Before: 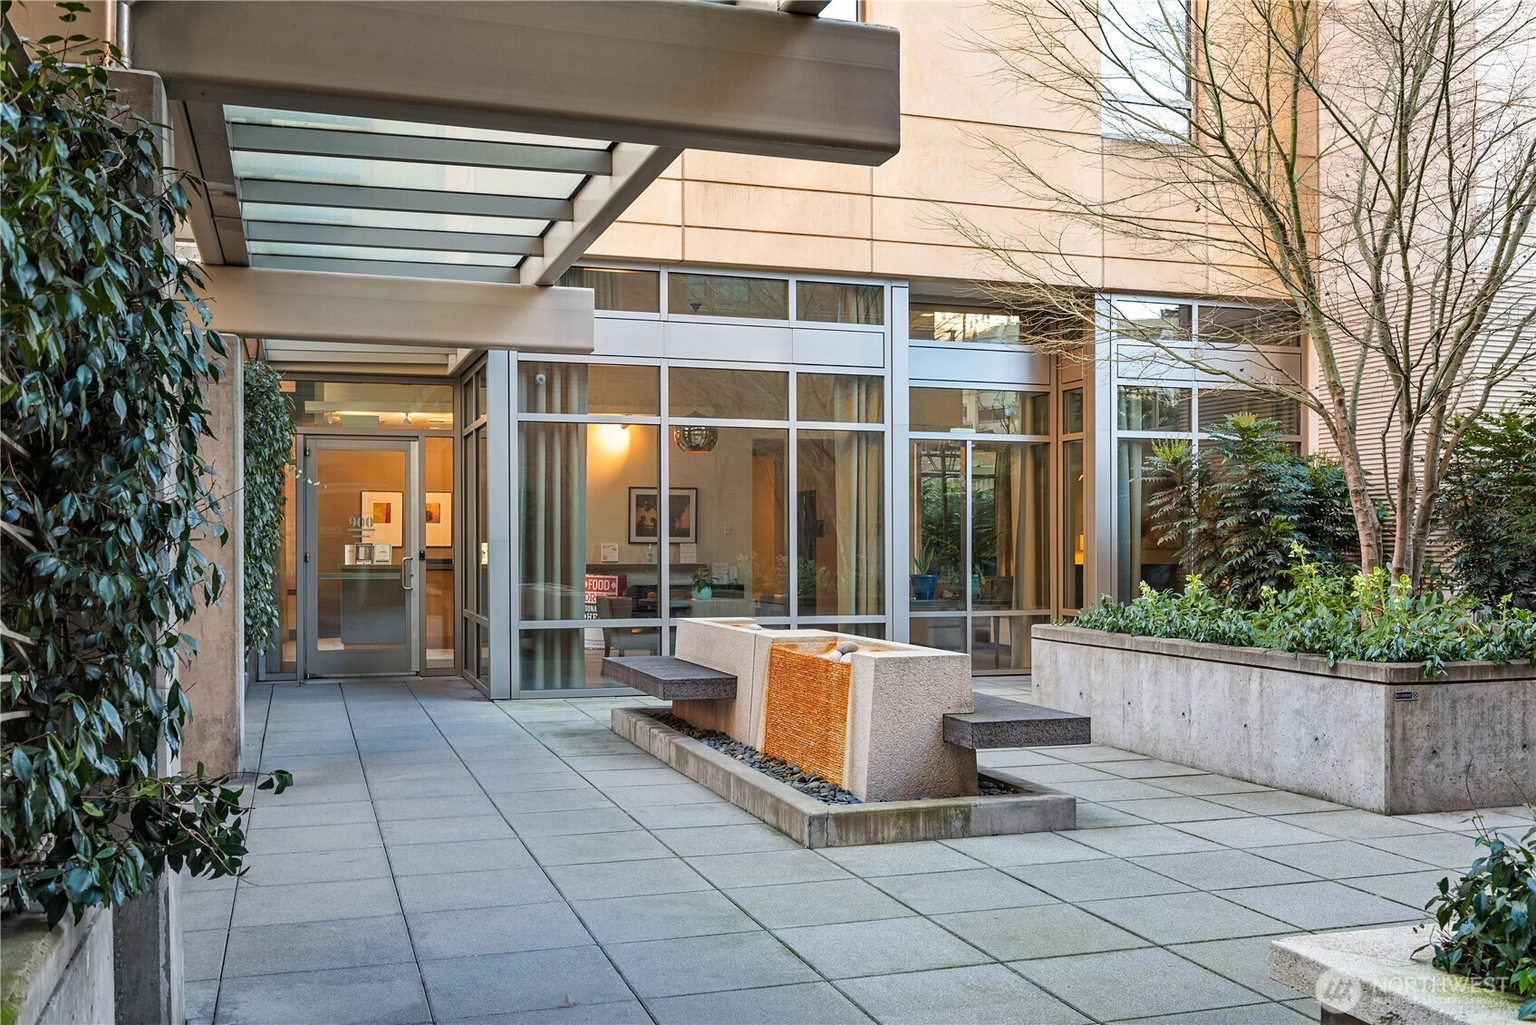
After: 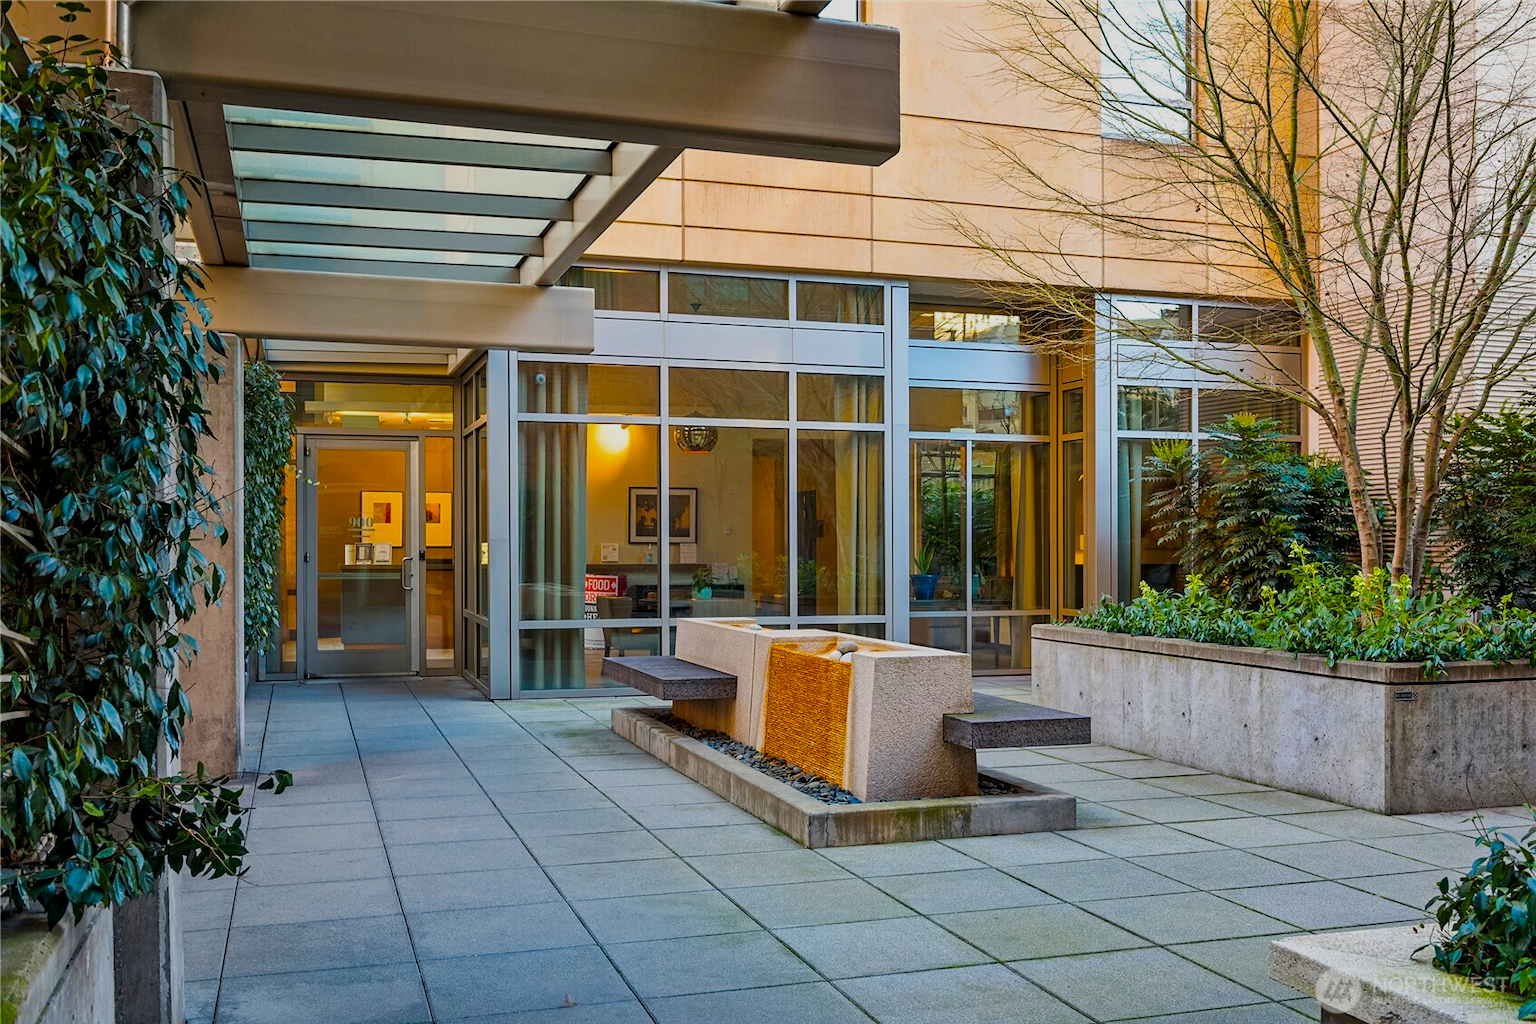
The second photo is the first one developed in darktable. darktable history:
local contrast: mode bilateral grid, contrast 21, coarseness 51, detail 119%, midtone range 0.2
exposure: black level correction 0.001, exposure 0.499 EV, compensate exposure bias true, compensate highlight preservation false
color balance rgb: linear chroma grading › shadows 10.463%, linear chroma grading › highlights 10.893%, linear chroma grading › global chroma 15.03%, linear chroma grading › mid-tones 14.797%, perceptual saturation grading › global saturation 30.665%, global vibrance 20%
